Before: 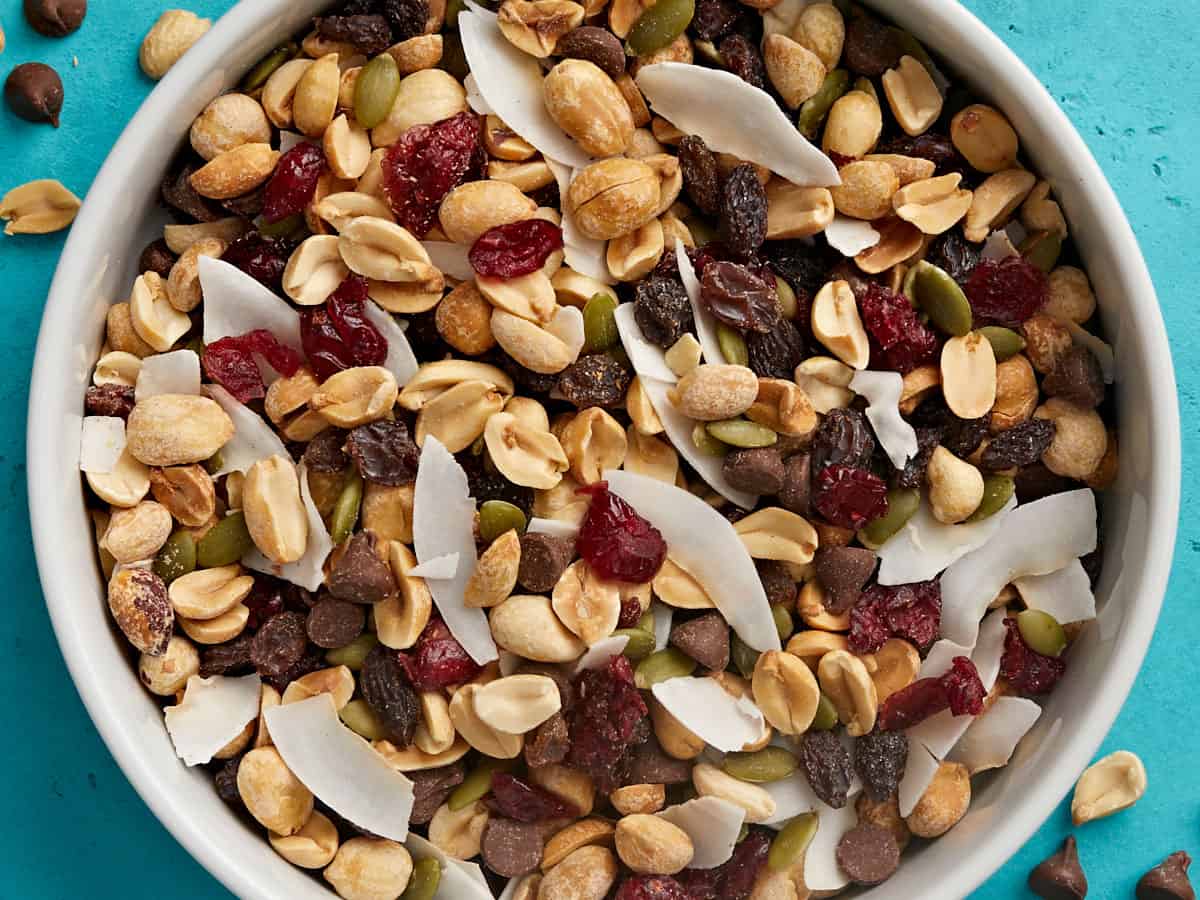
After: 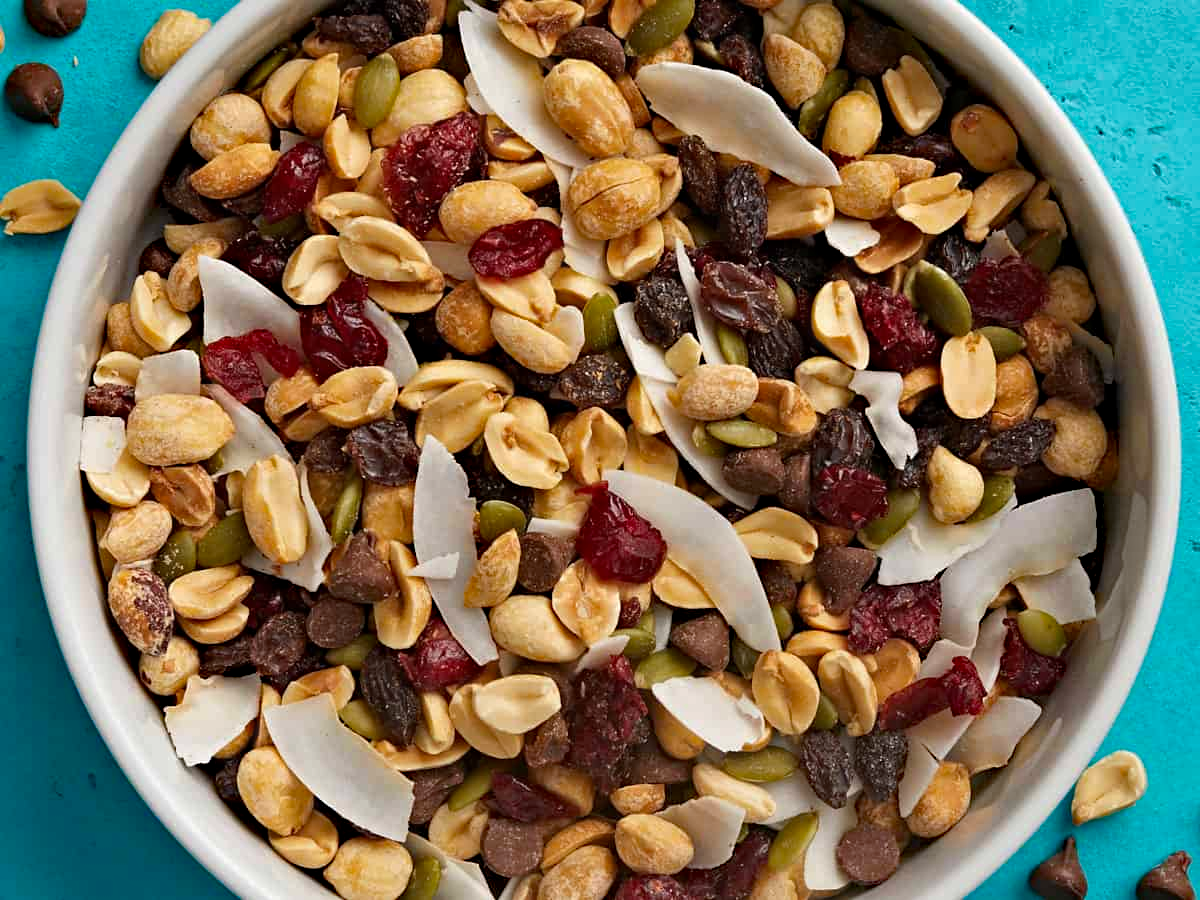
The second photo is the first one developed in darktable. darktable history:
haze removal: strength 0.41, compatibility mode true, adaptive false
